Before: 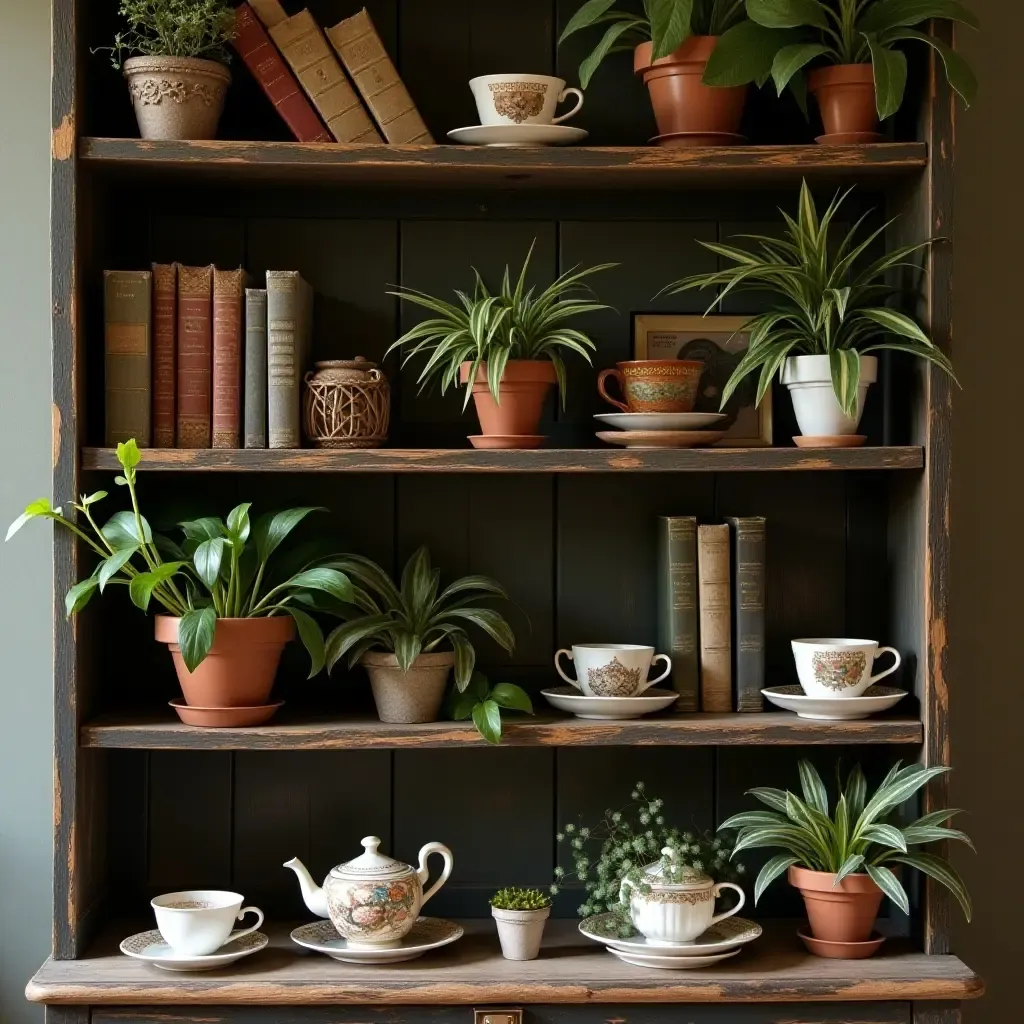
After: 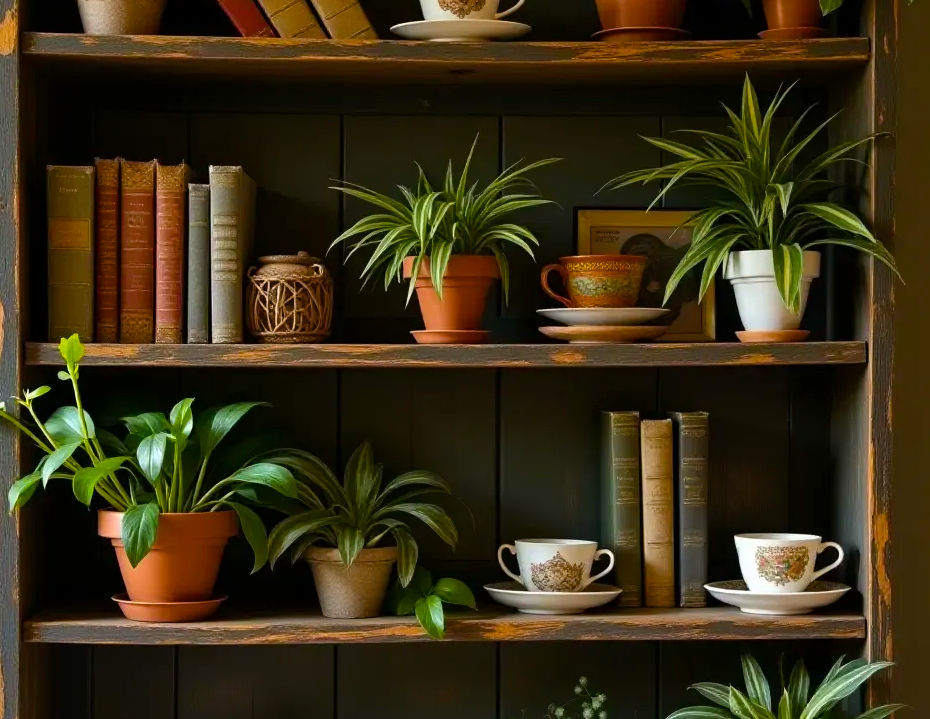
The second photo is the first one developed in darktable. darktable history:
crop: left 5.596%, top 10.314%, right 3.534%, bottom 19.395%
color balance rgb: linear chroma grading › global chroma 15%, perceptual saturation grading › global saturation 30%
